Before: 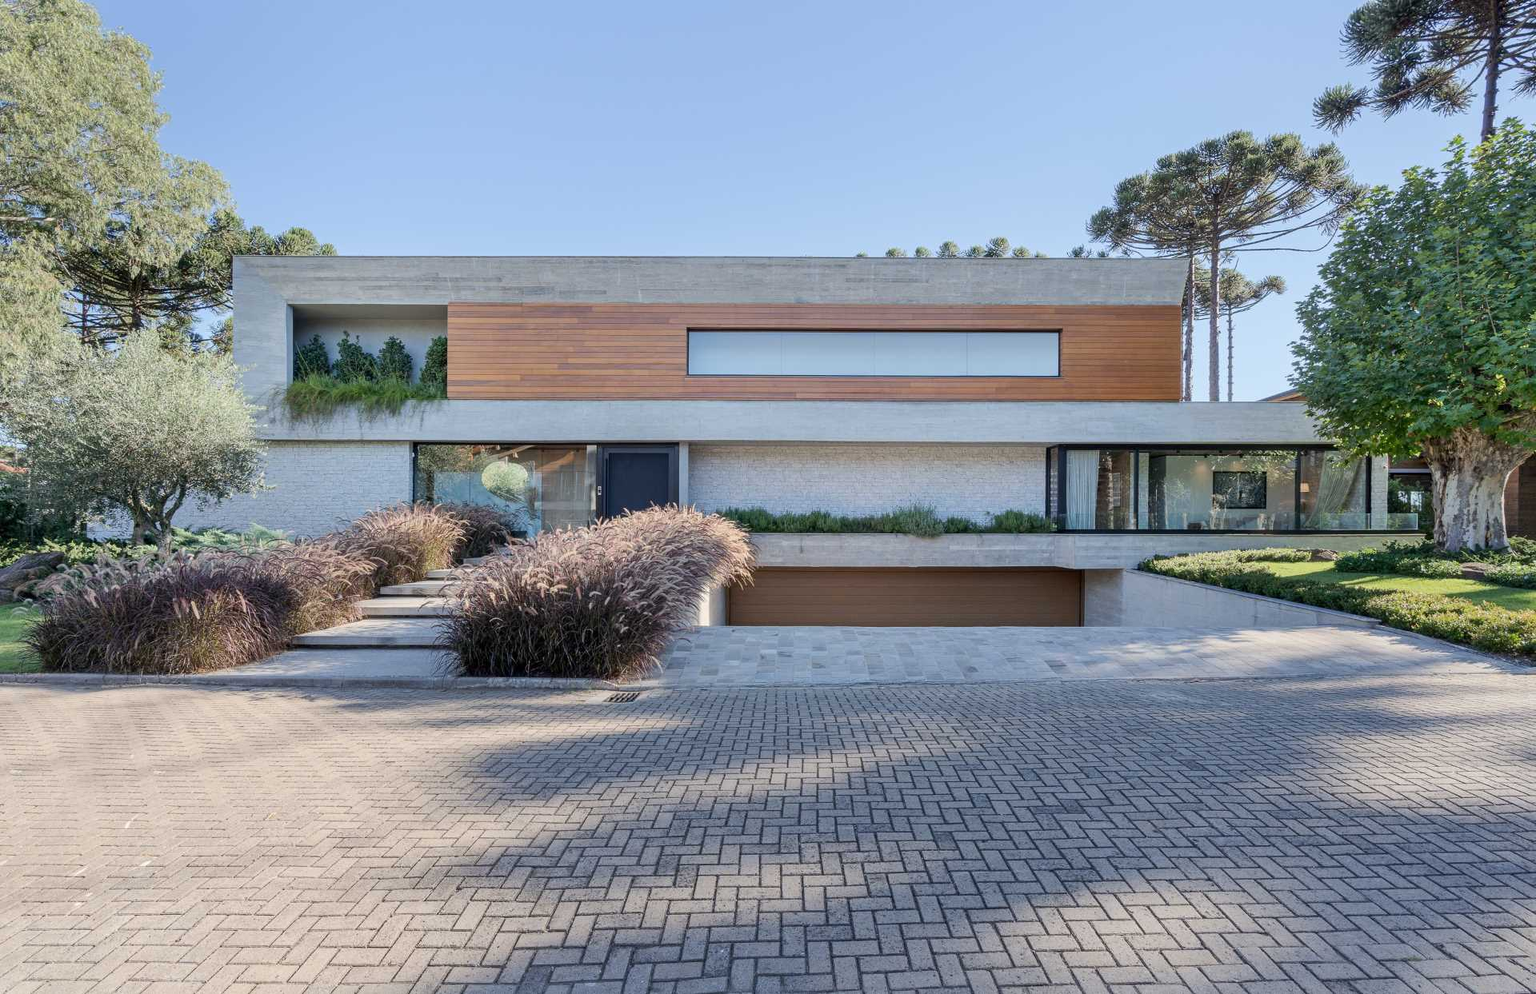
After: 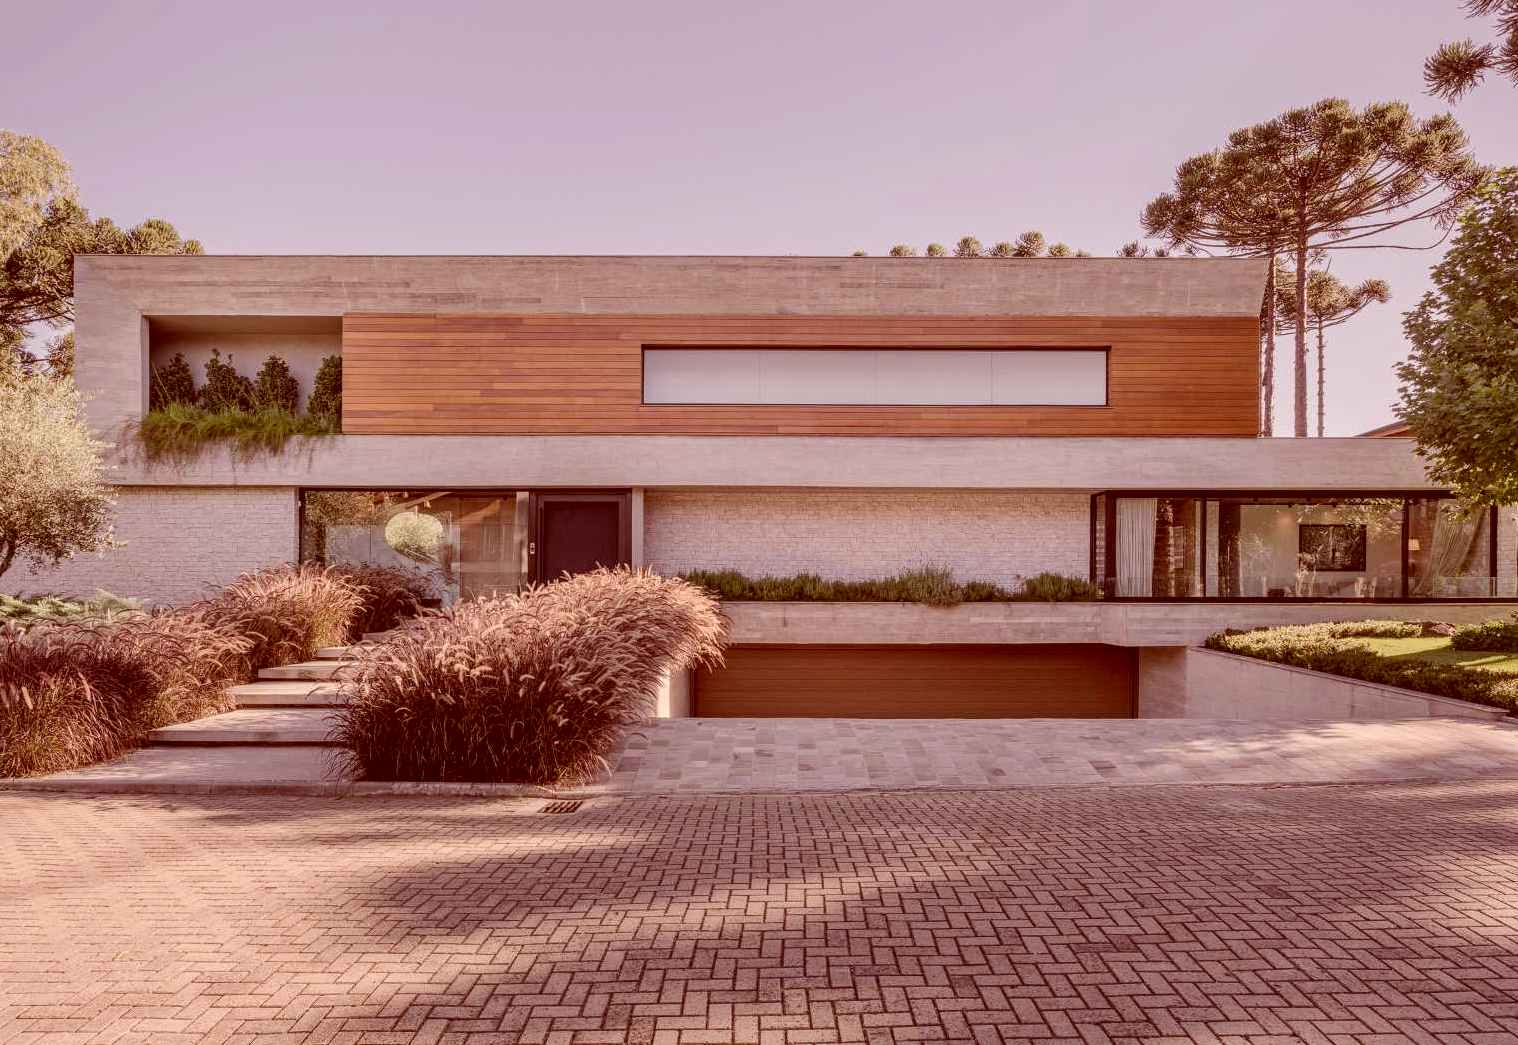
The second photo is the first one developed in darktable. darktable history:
crop: left 11.348%, top 5.29%, right 9.577%, bottom 10.573%
local contrast: on, module defaults
exposure: exposure -0.146 EV, compensate exposure bias true, compensate highlight preservation false
color correction: highlights a* 9.39, highlights b* 8.62, shadows a* 39.43, shadows b* 39.29, saturation 0.805
